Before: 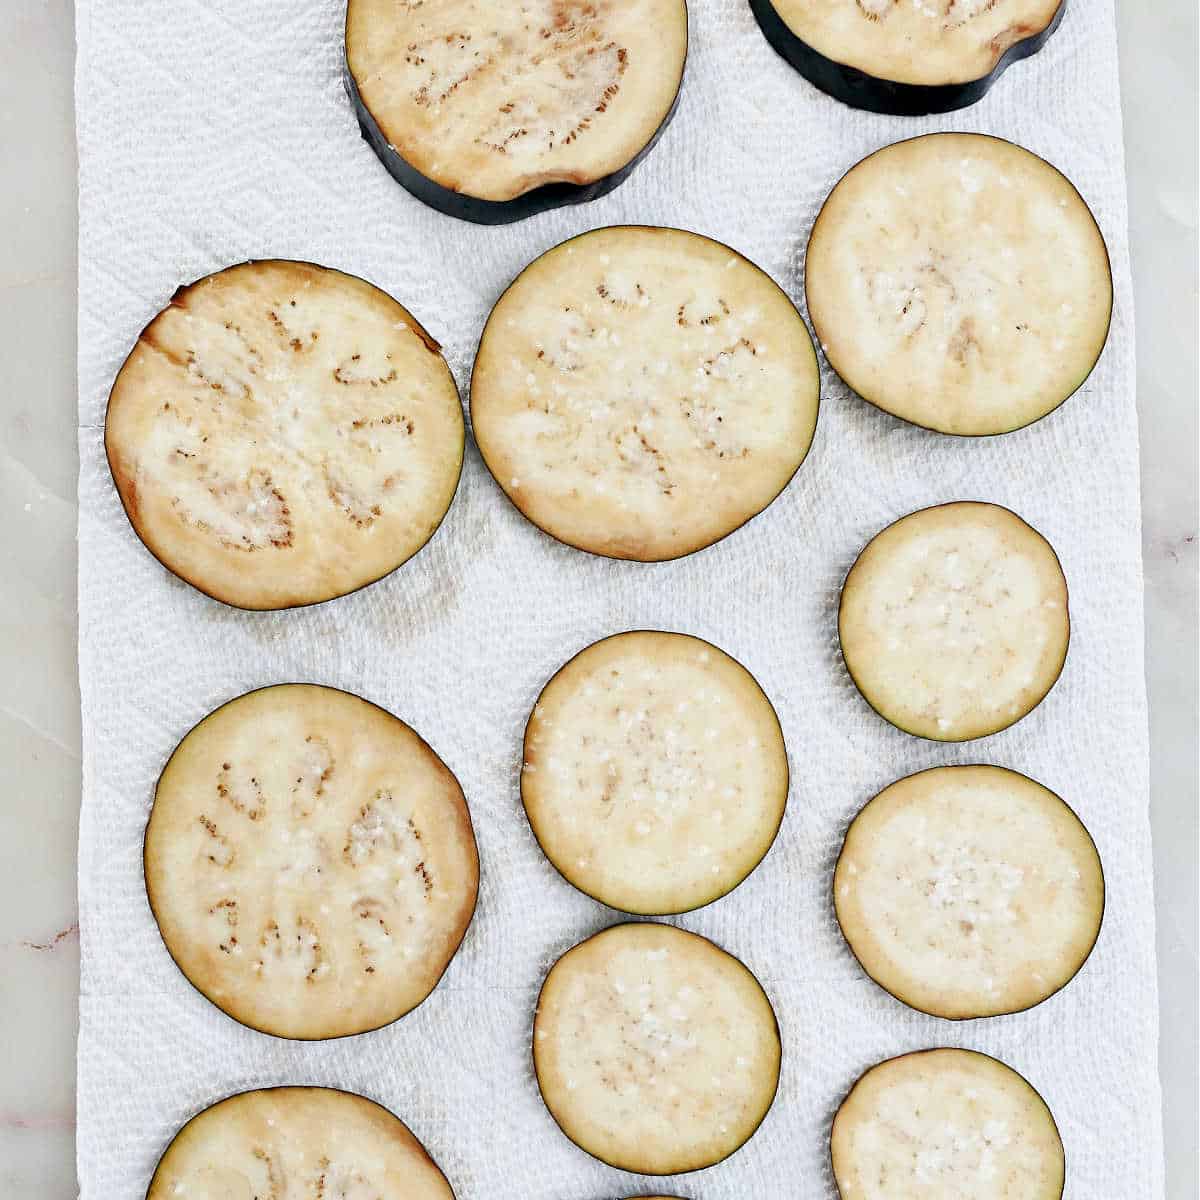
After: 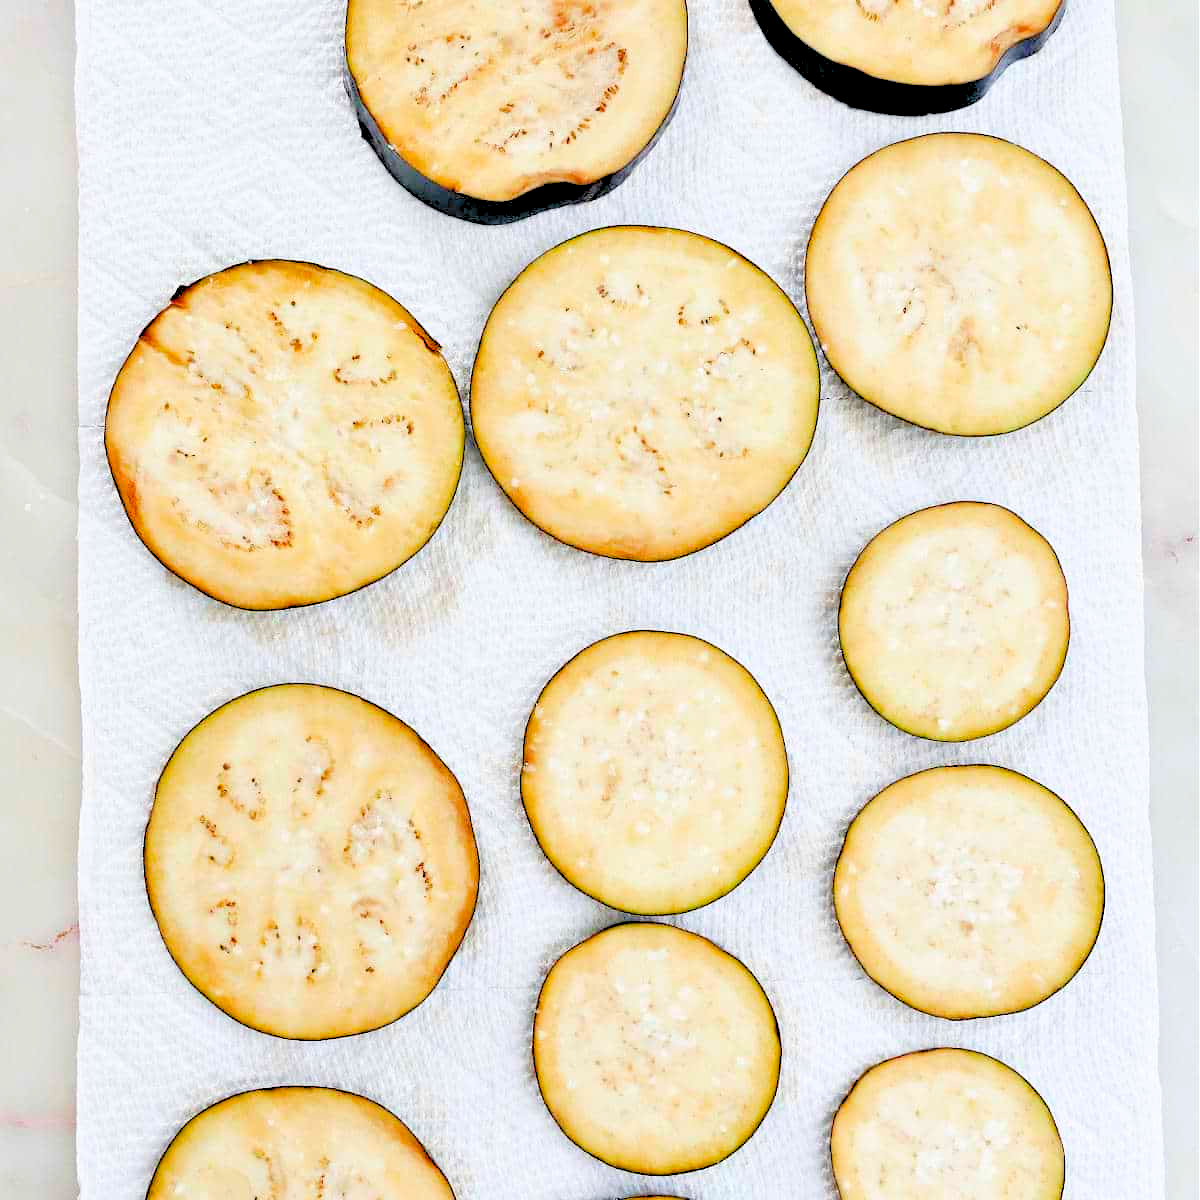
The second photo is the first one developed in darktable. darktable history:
levels: levels [0.093, 0.434, 0.988]
color balance rgb: perceptual saturation grading › global saturation 20%, global vibrance 20%
exposure: black level correction 0.004, exposure 0.014 EV, compensate highlight preservation false
